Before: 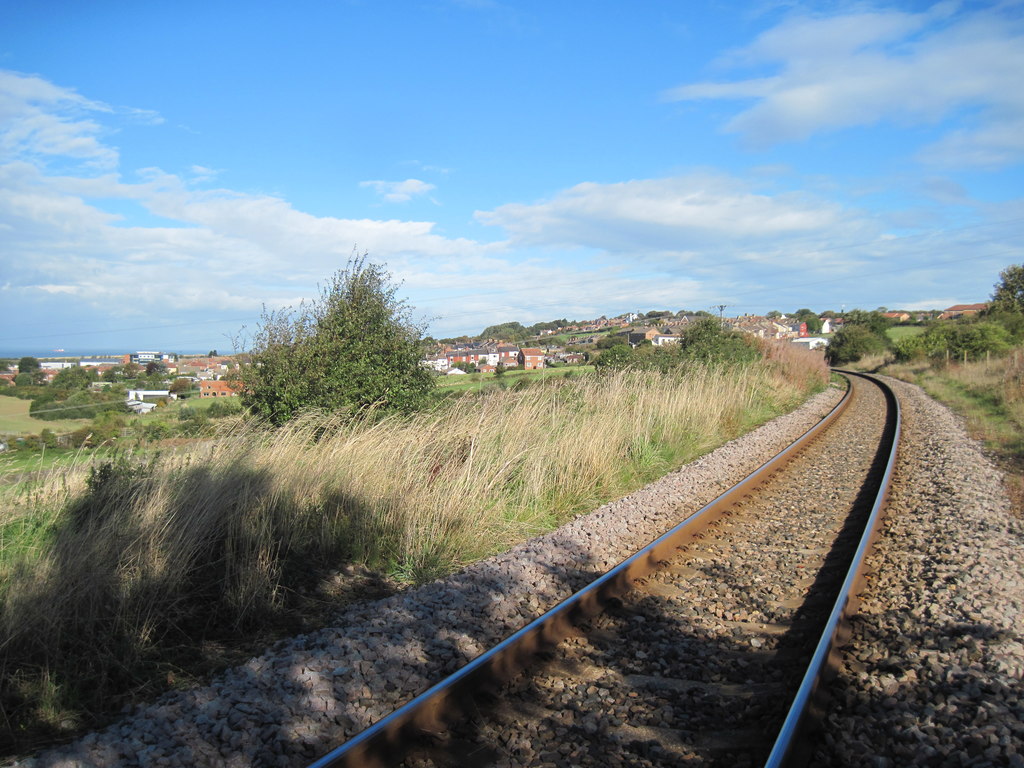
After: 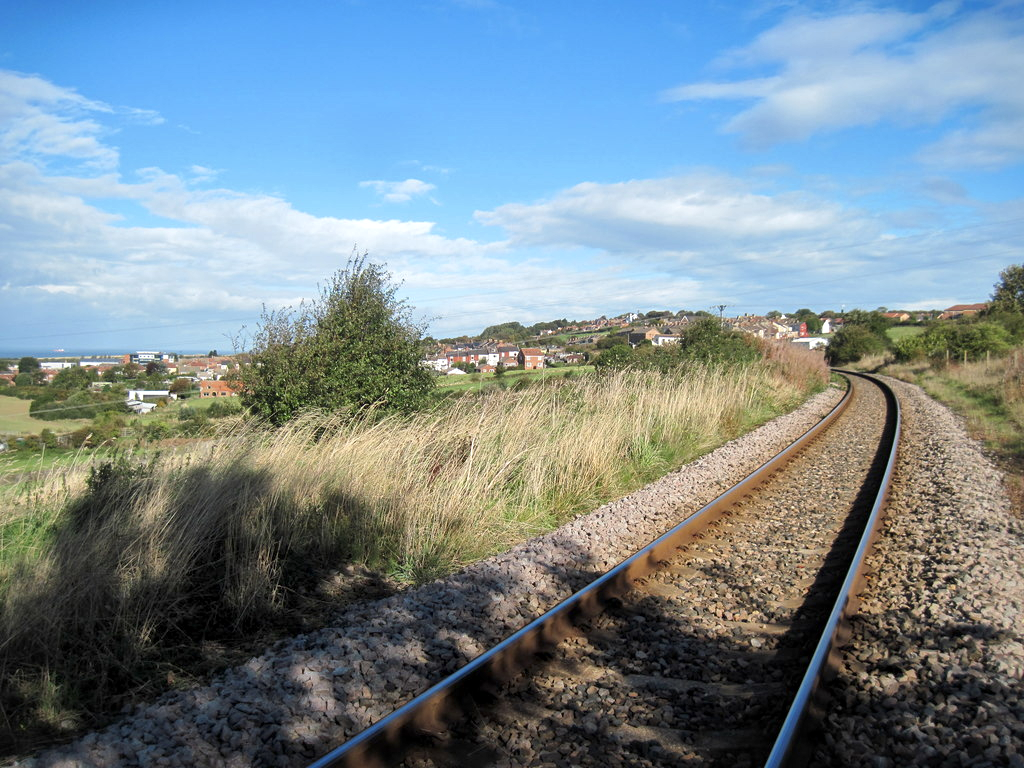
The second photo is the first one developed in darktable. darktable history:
local contrast: mode bilateral grid, contrast 20, coarseness 51, detail 148%, midtone range 0.2
